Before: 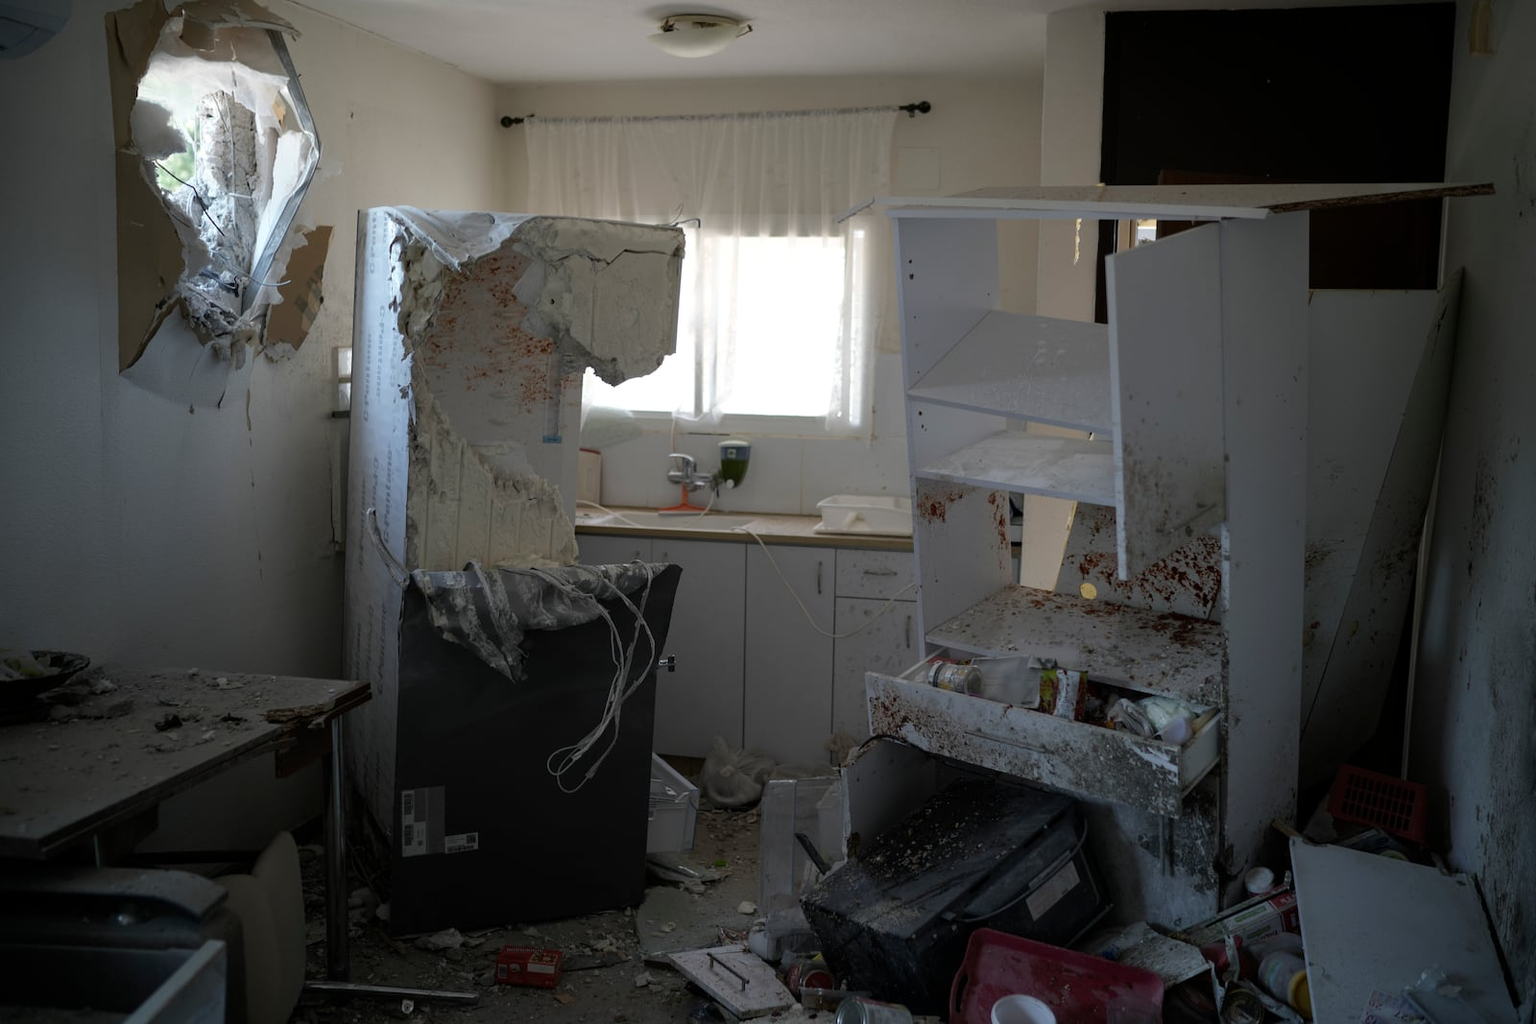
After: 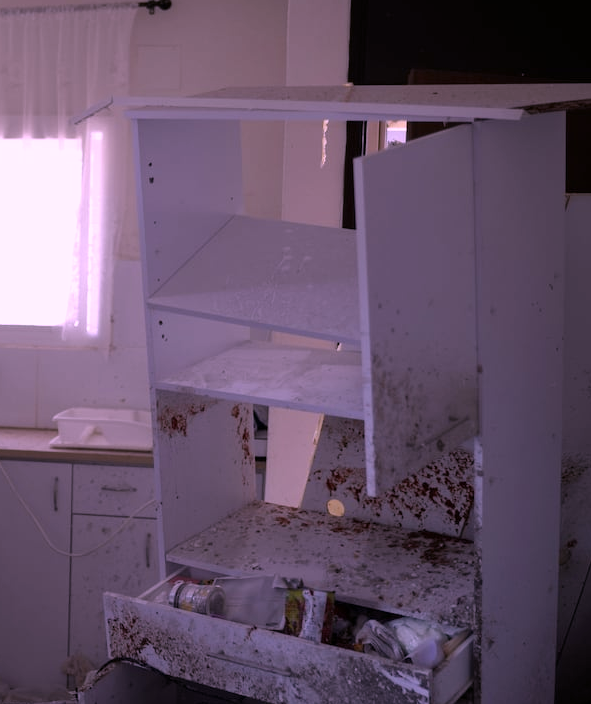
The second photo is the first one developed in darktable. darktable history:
contrast brightness saturation: saturation -0.068
color calibration: output R [1.107, -0.012, -0.003, 0], output B [0, 0, 1.308, 0], illuminant as shot in camera, x 0.358, y 0.373, temperature 4628.91 K
crop and rotate: left 49.932%, top 10.132%, right 13.103%, bottom 23.861%
